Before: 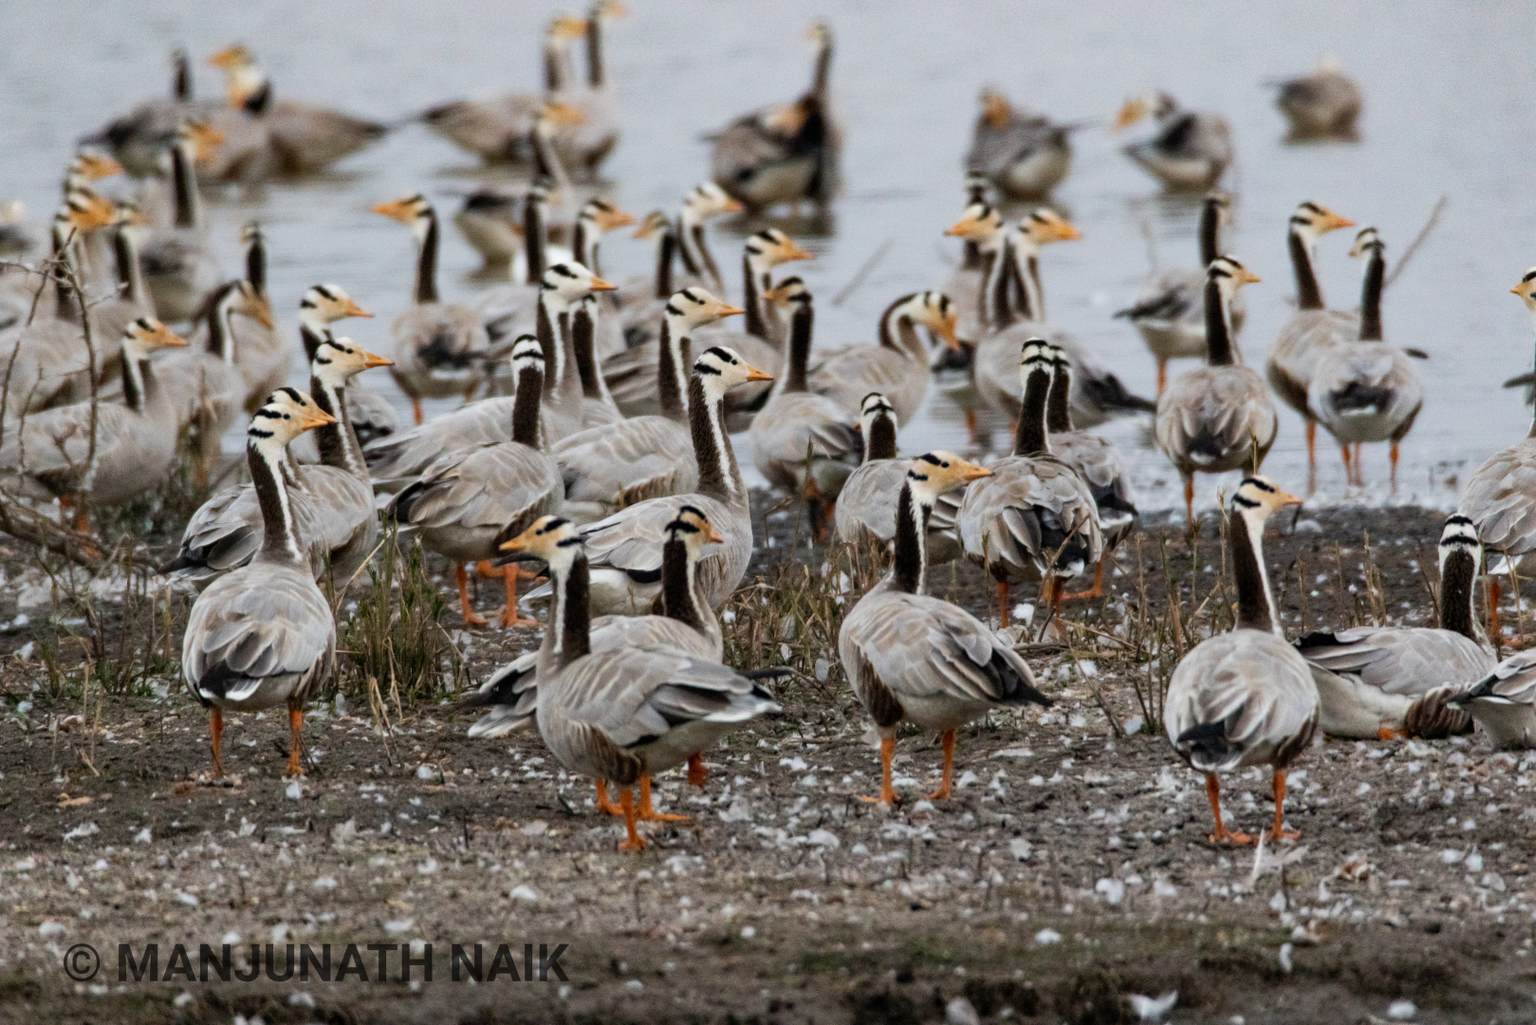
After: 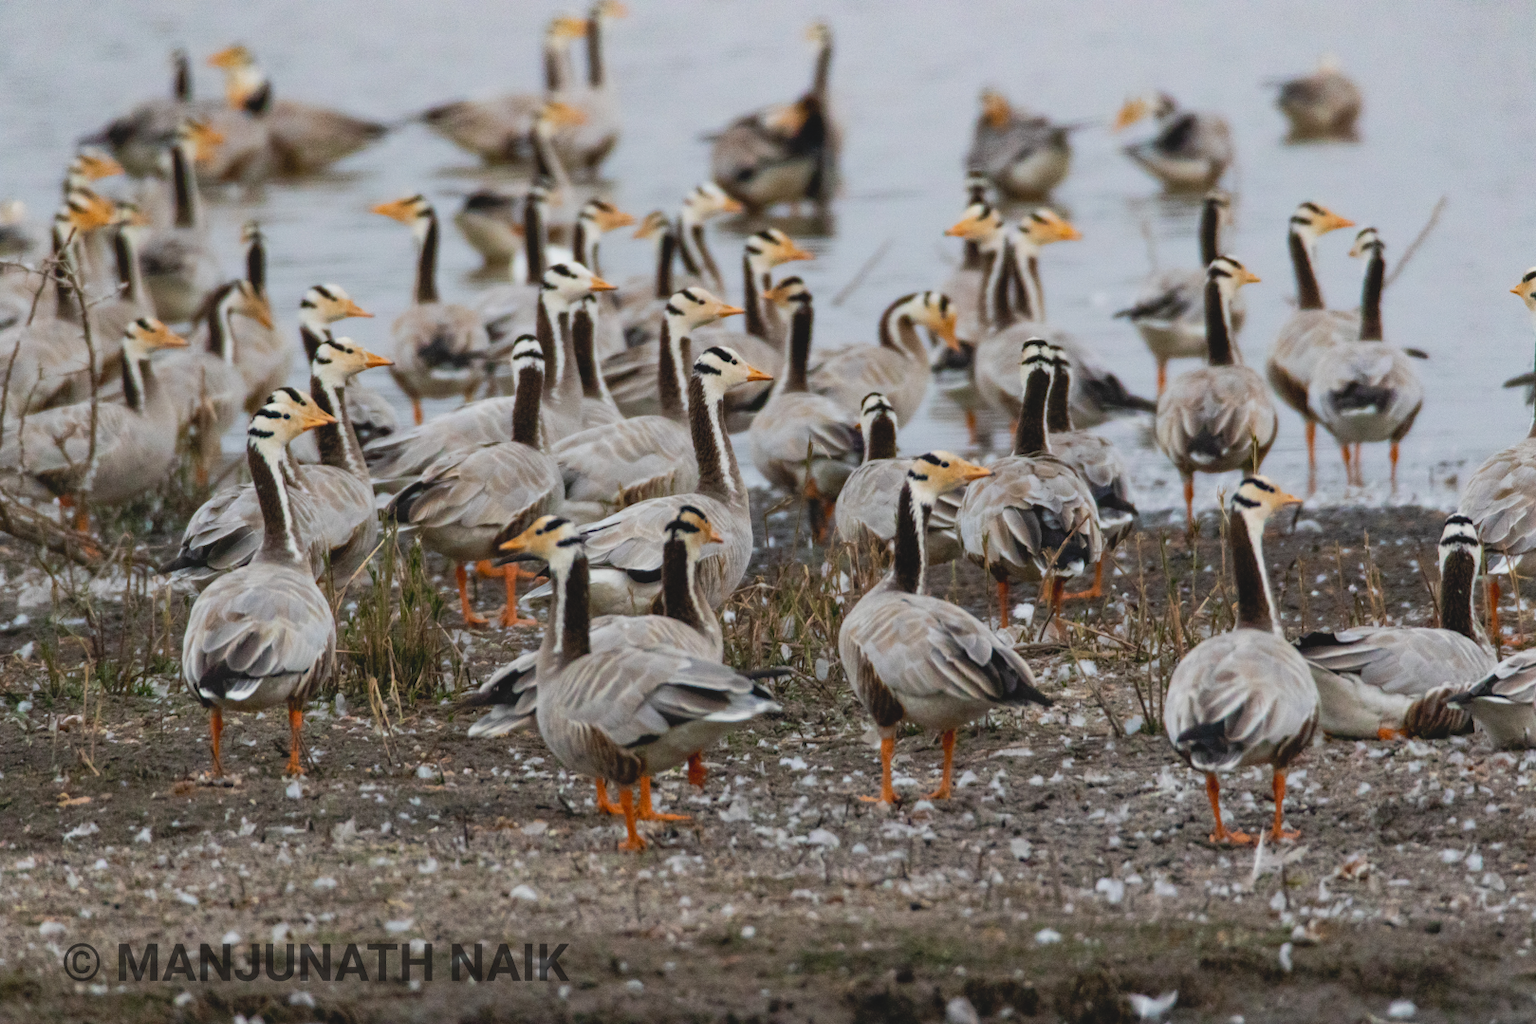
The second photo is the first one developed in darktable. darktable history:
lowpass: radius 0.1, contrast 0.85, saturation 1.1, unbound 0
shadows and highlights: shadows 0, highlights 40
